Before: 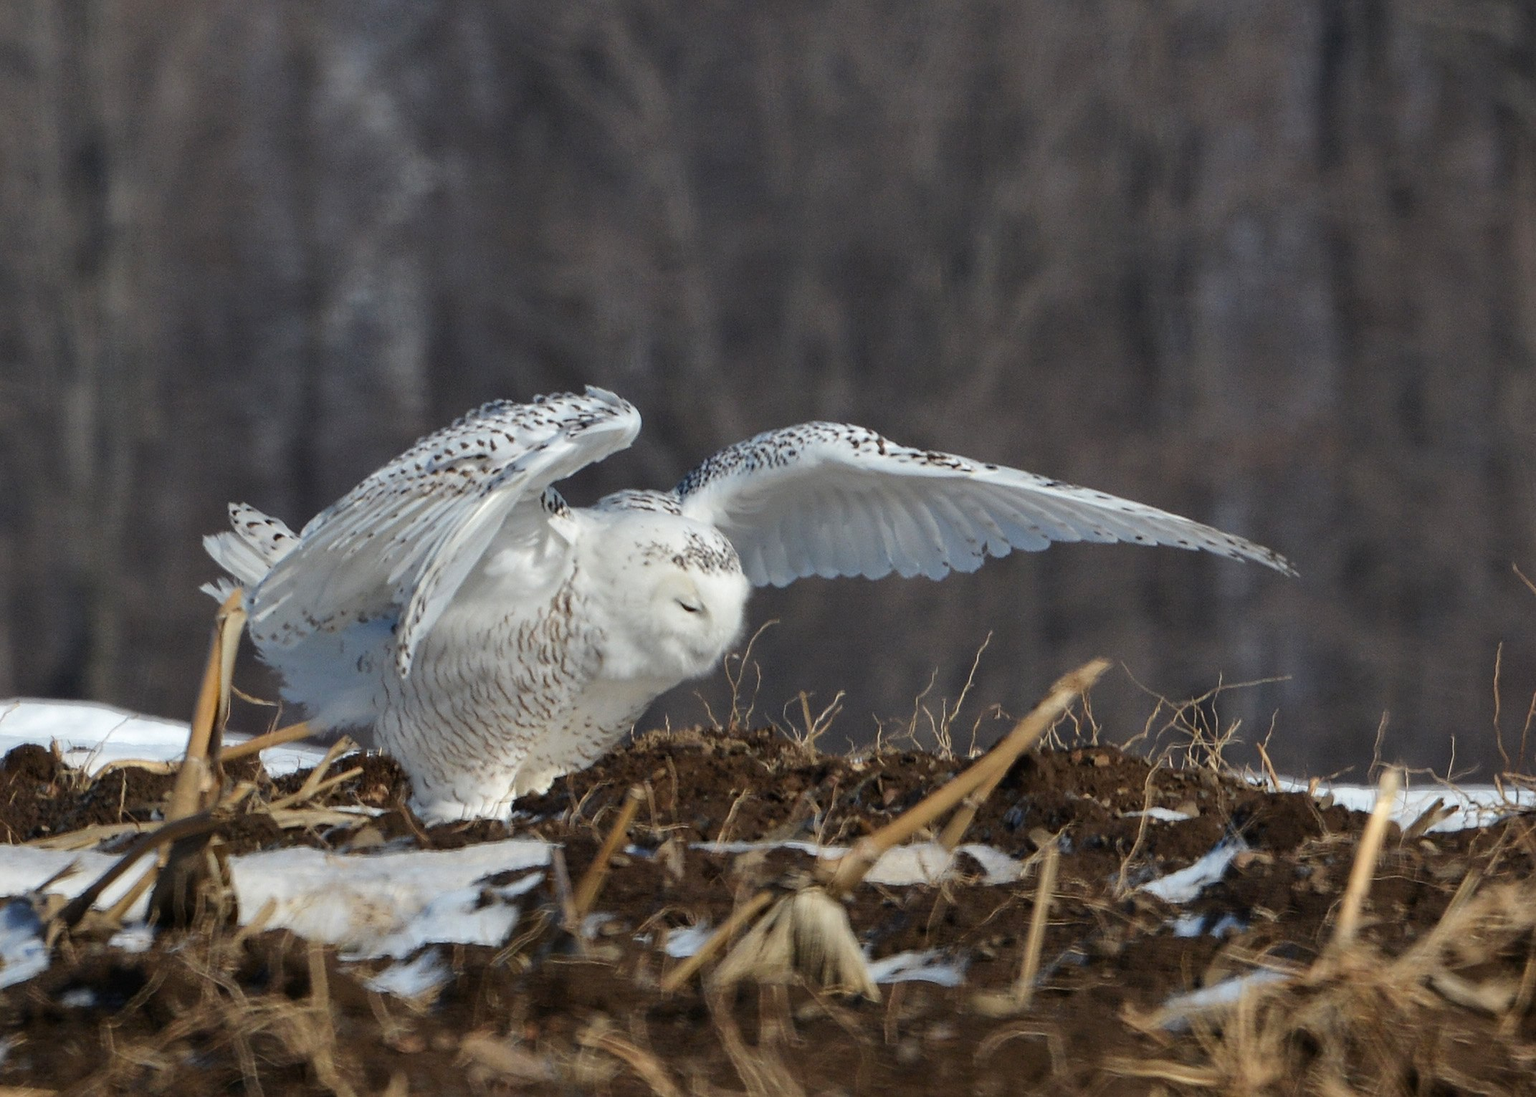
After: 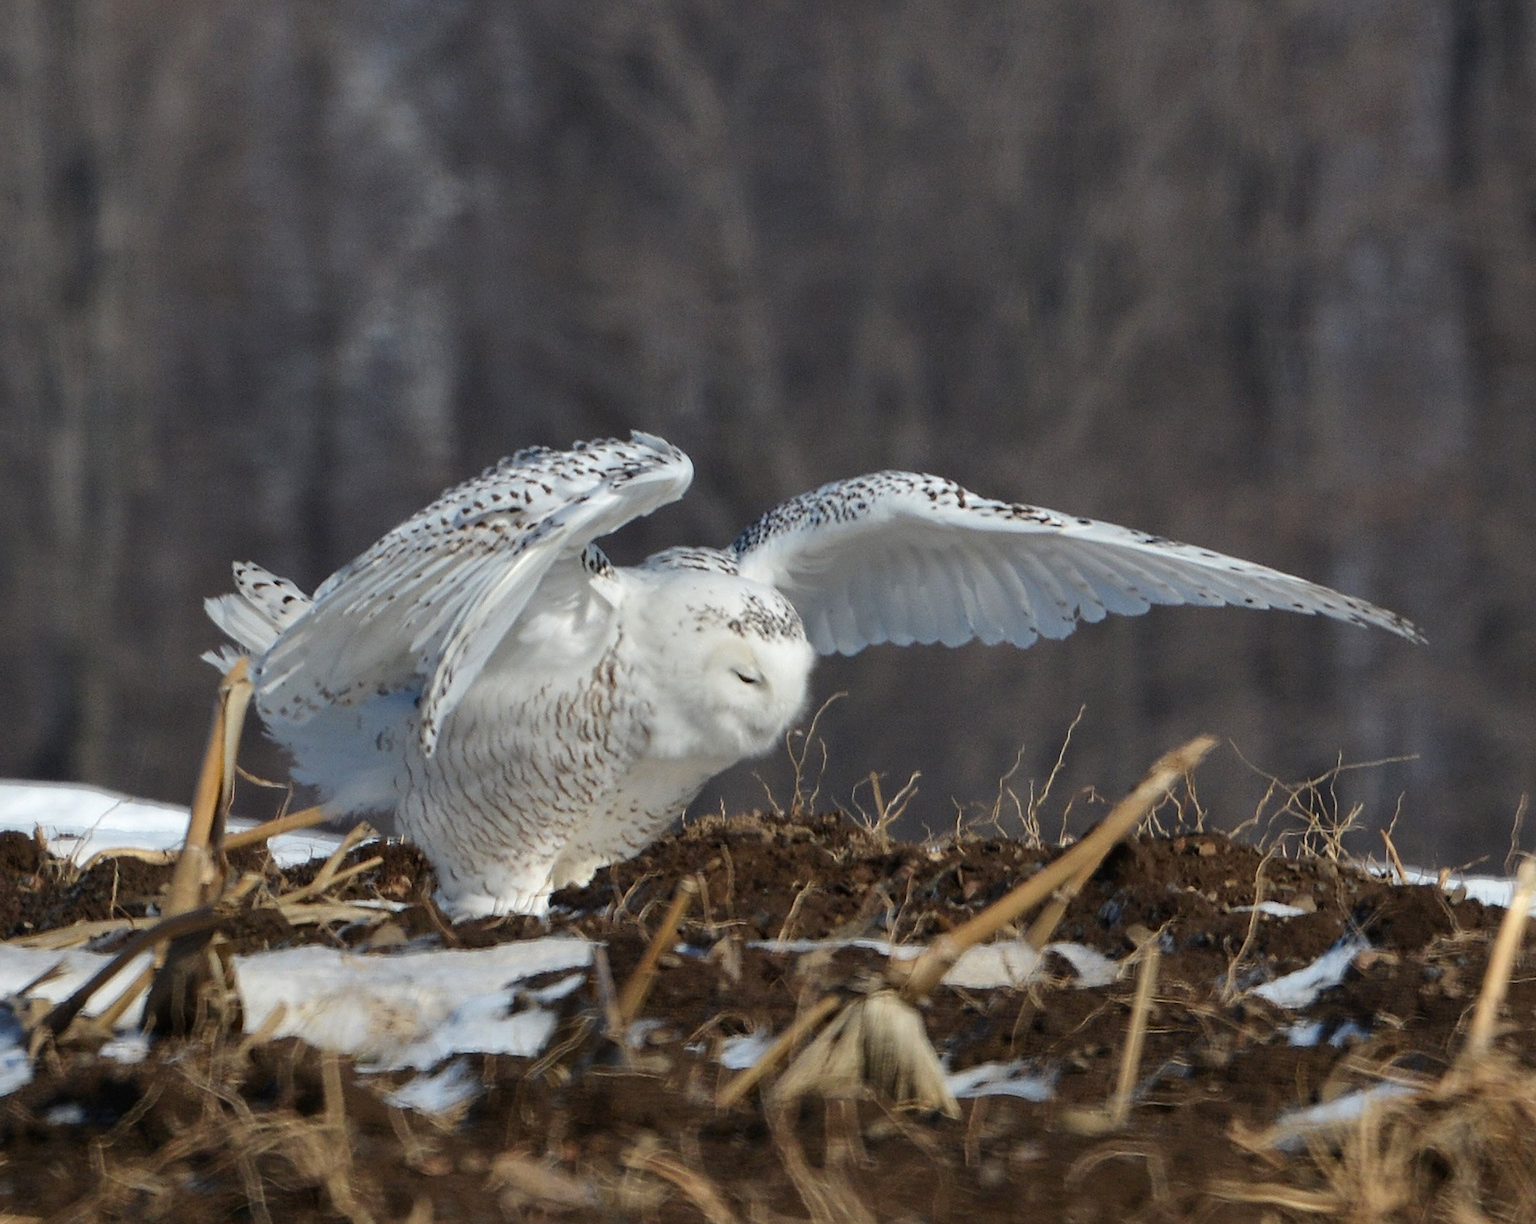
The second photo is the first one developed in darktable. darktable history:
crop and rotate: left 1.323%, right 9.052%
